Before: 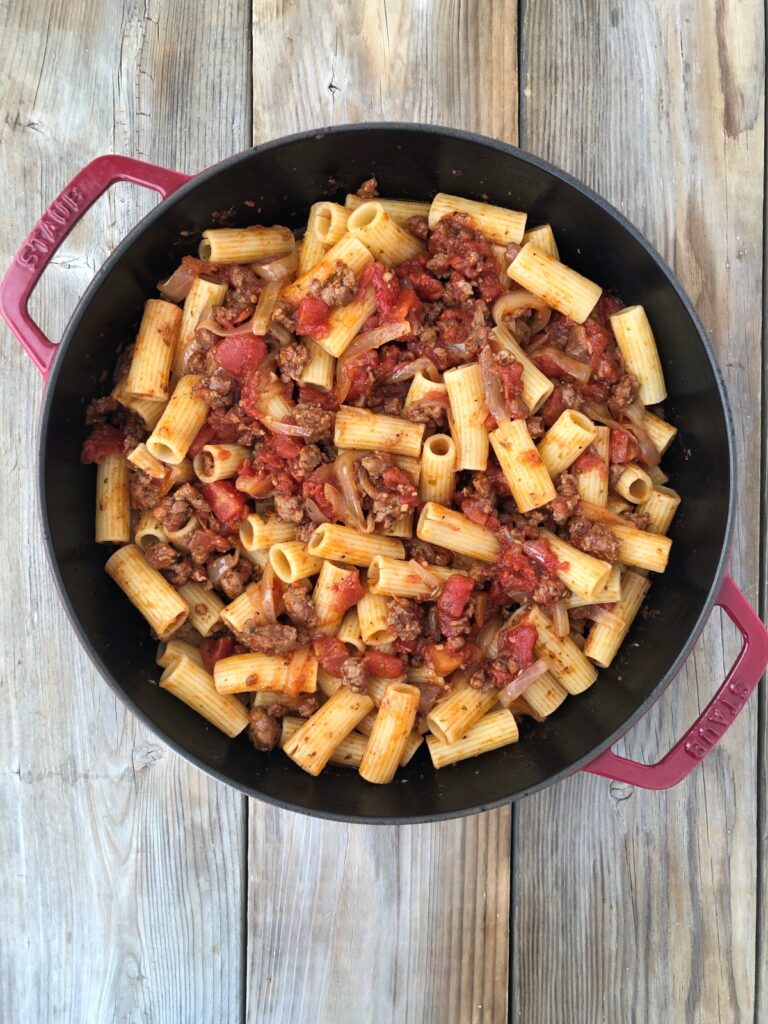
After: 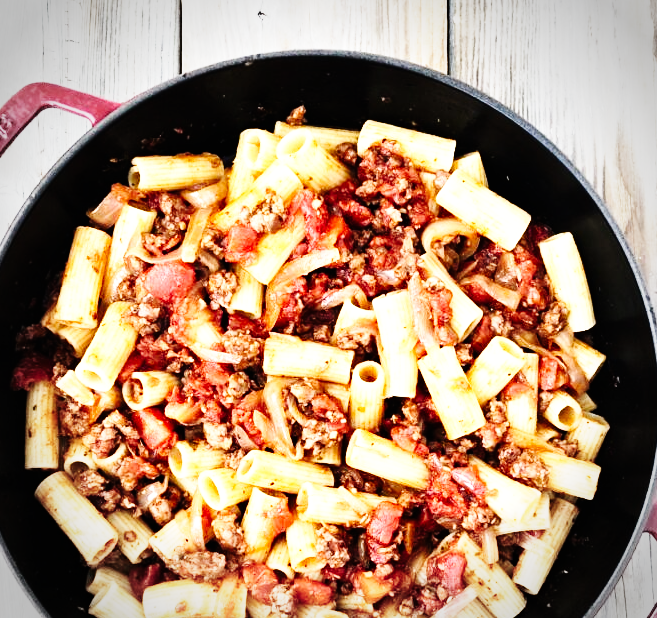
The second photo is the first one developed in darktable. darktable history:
base curve: curves: ch0 [(0, 0) (0, 0) (0.002, 0.001) (0.008, 0.003) (0.019, 0.011) (0.037, 0.037) (0.064, 0.11) (0.102, 0.232) (0.152, 0.379) (0.216, 0.524) (0.296, 0.665) (0.394, 0.789) (0.512, 0.881) (0.651, 0.945) (0.813, 0.986) (1, 1)], preserve colors none
vignetting: automatic ratio true
tone equalizer: -8 EV -1.08 EV, -7 EV -1.01 EV, -6 EV -0.867 EV, -5 EV -0.578 EV, -3 EV 0.578 EV, -2 EV 0.867 EV, -1 EV 1.01 EV, +0 EV 1.08 EV, edges refinement/feathering 500, mask exposure compensation -1.57 EV, preserve details no
crop and rotate: left 9.345%, top 7.22%, right 4.982%, bottom 32.331%
